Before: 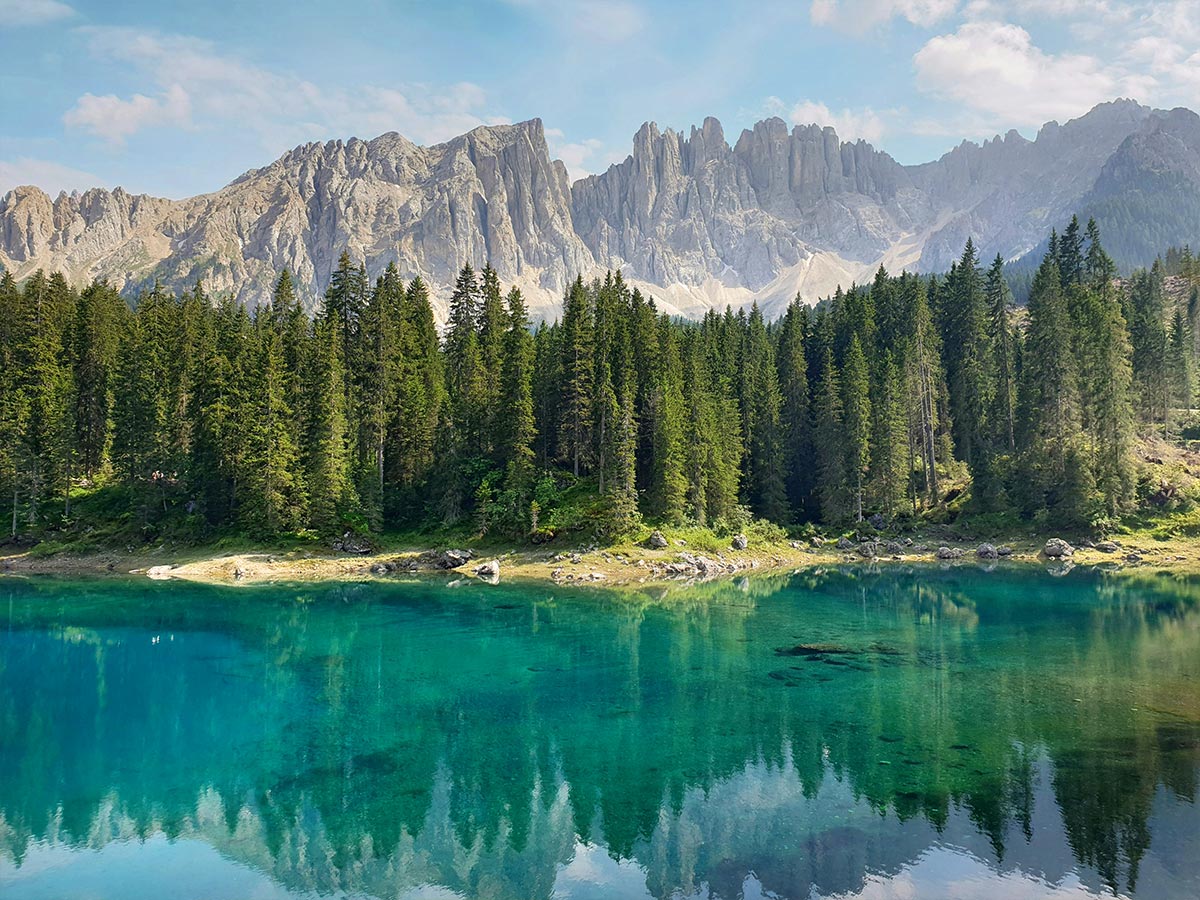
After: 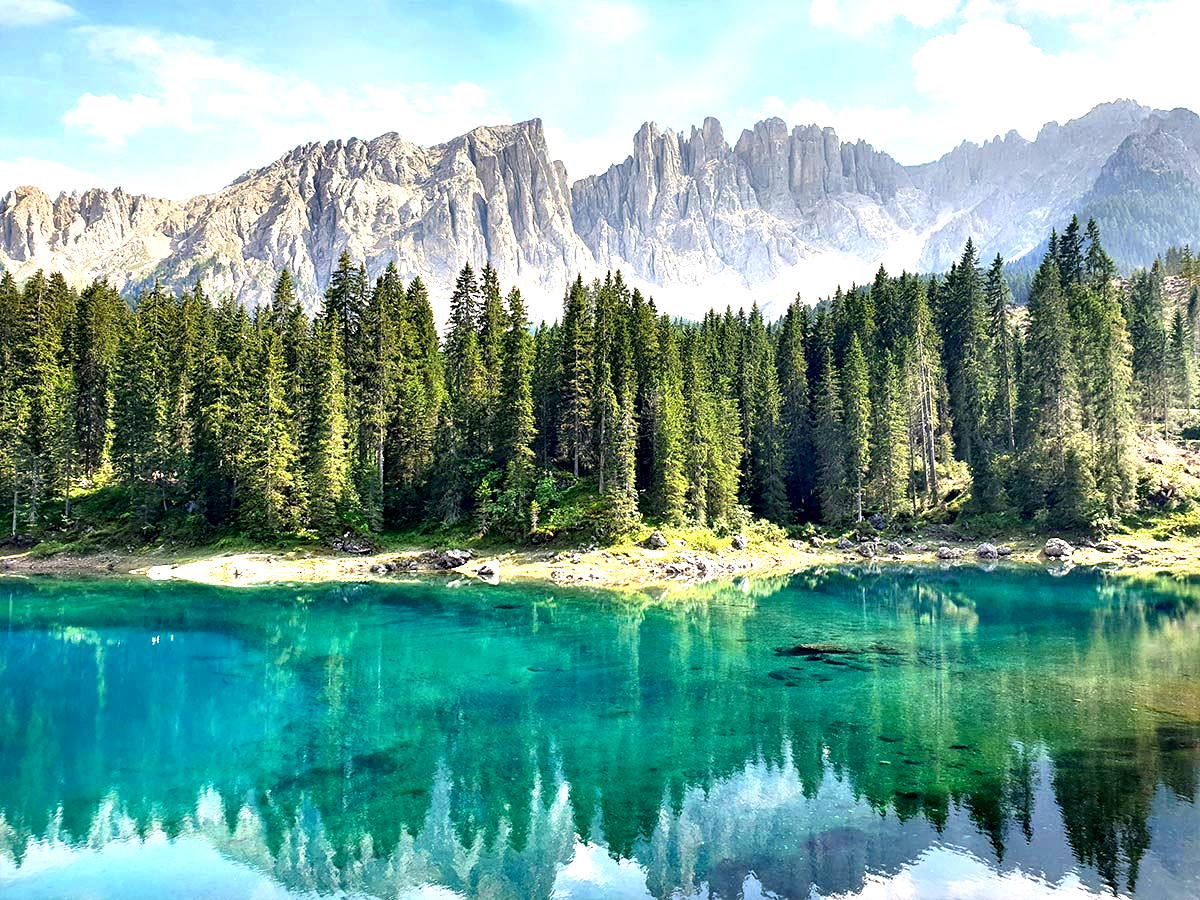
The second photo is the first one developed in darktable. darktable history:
contrast equalizer: octaves 7, y [[0.6 ×6], [0.55 ×6], [0 ×6], [0 ×6], [0 ×6]]
exposure: black level correction 0, exposure 0.891 EV, compensate exposure bias true, compensate highlight preservation false
